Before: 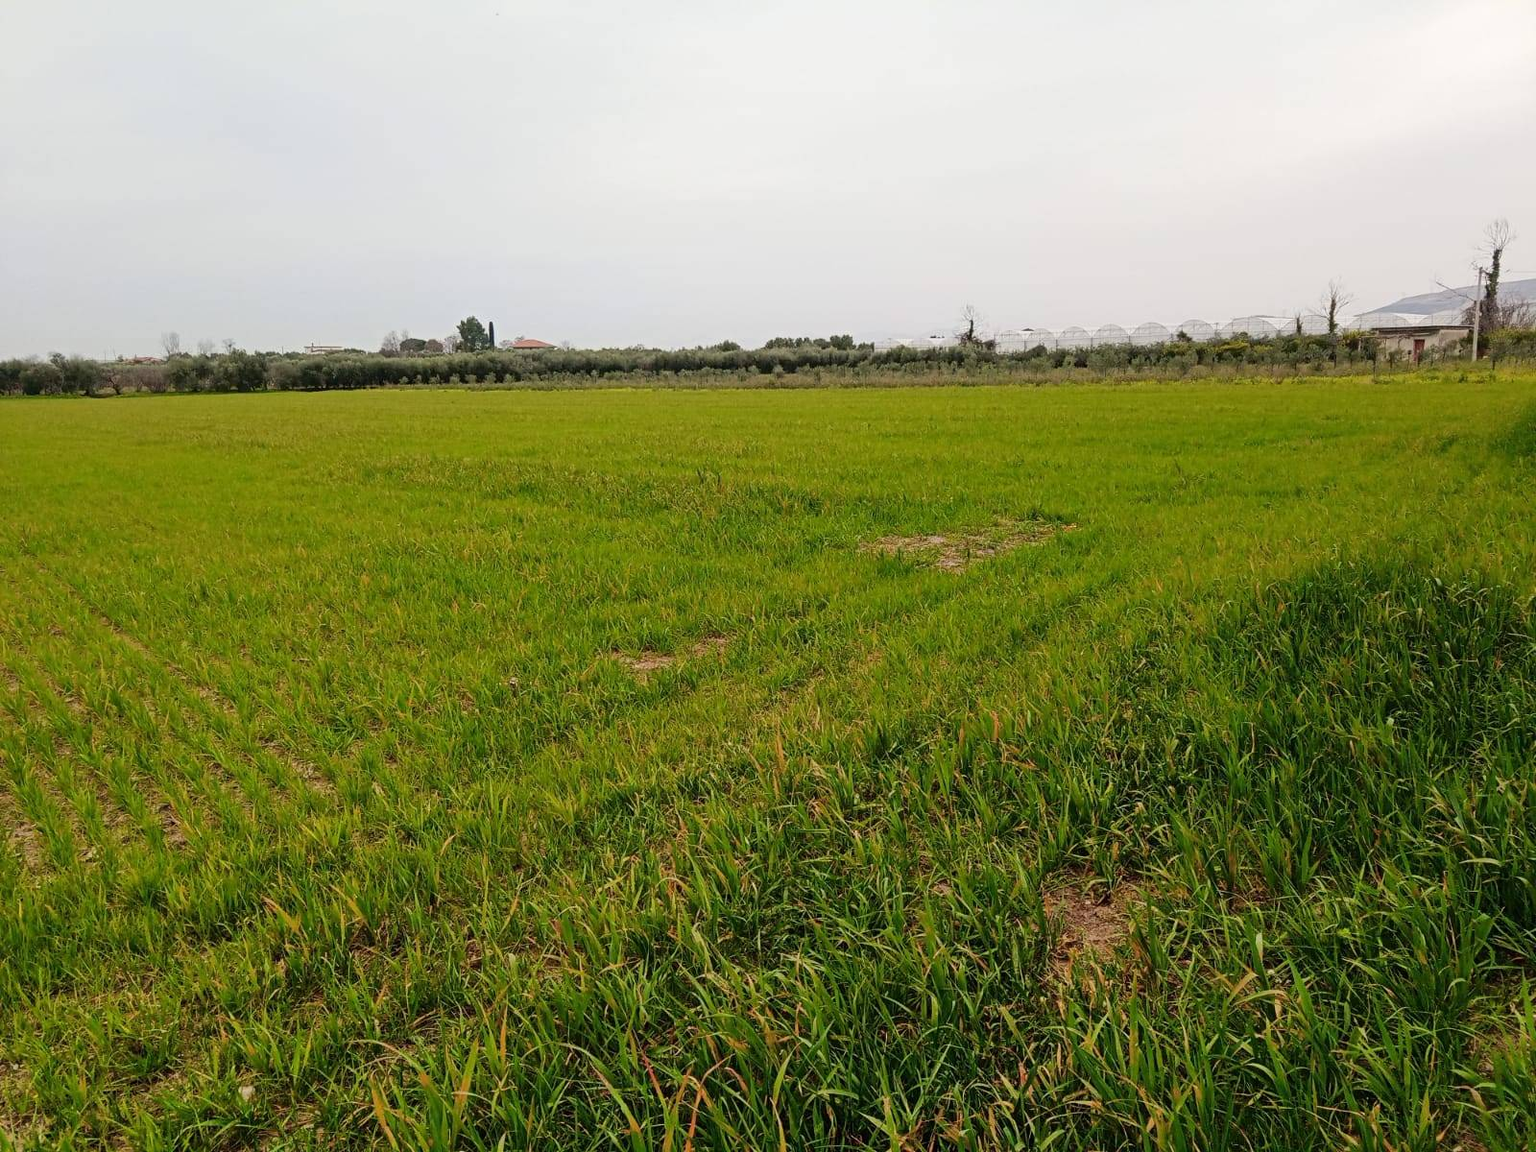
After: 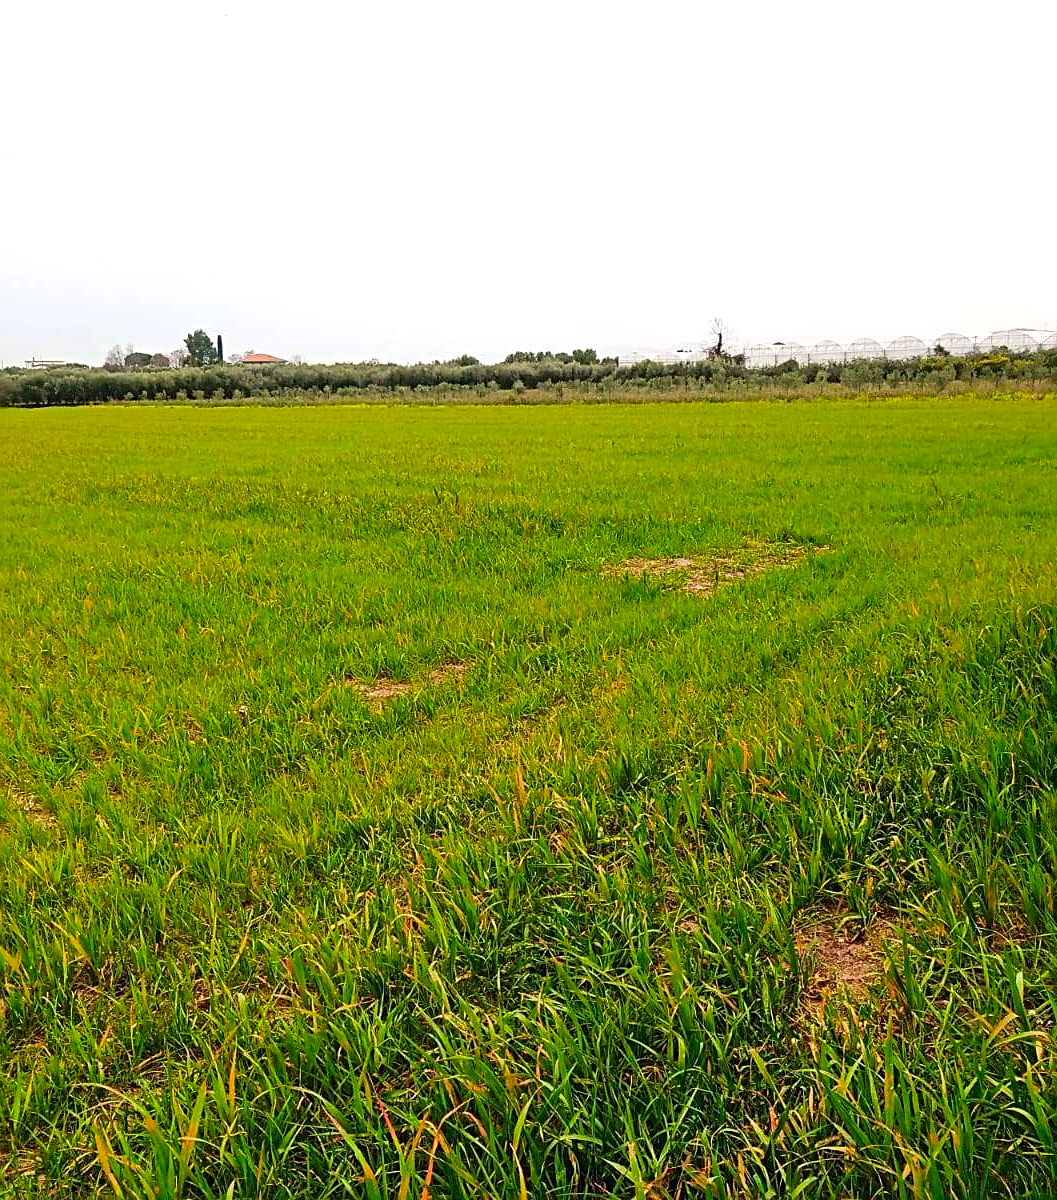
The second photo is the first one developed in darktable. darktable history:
sharpen: on, module defaults
crop and rotate: left 18.318%, right 15.618%
exposure: exposure 0.507 EV, compensate highlight preservation false
color correction: highlights b* 0.031, saturation 1.32
